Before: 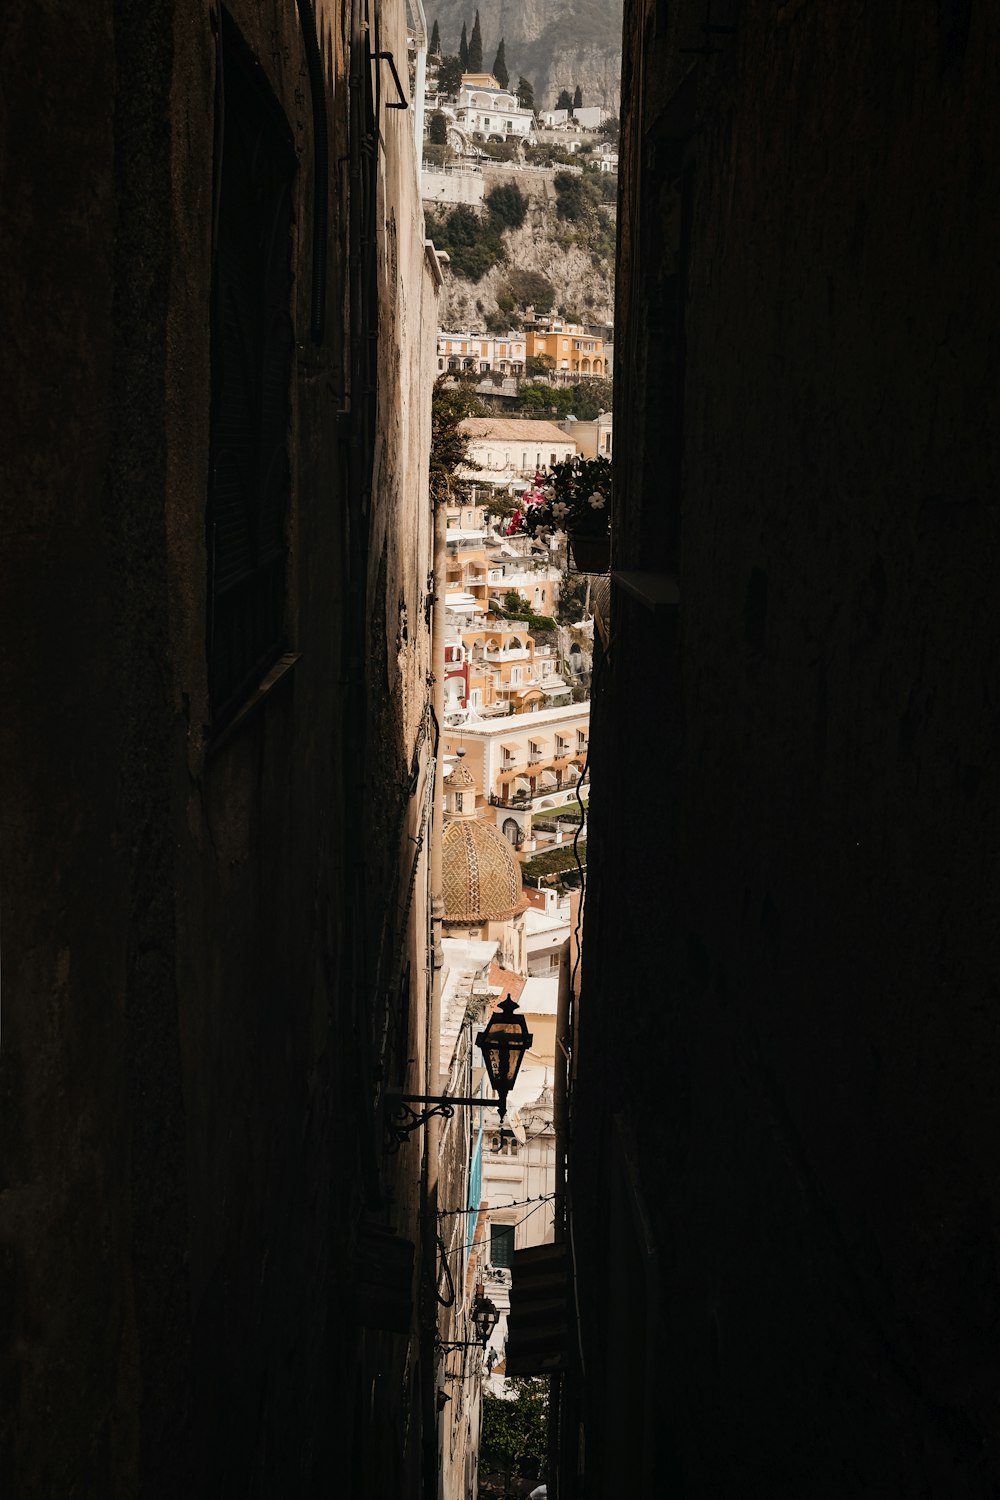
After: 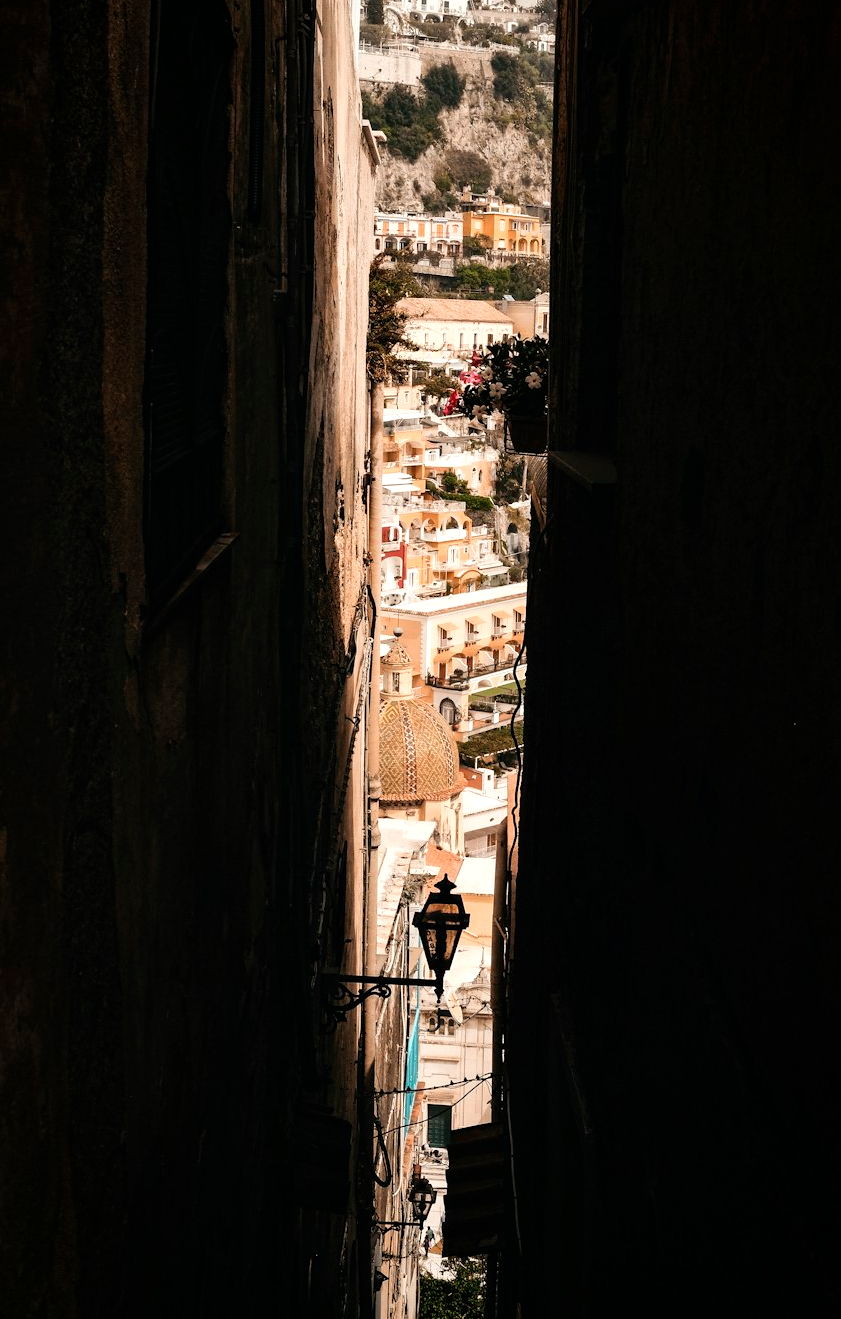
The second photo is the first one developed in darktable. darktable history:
exposure: exposure 0.371 EV, compensate exposure bias true, compensate highlight preservation false
crop: left 6.345%, top 8.003%, right 9.53%, bottom 4.018%
